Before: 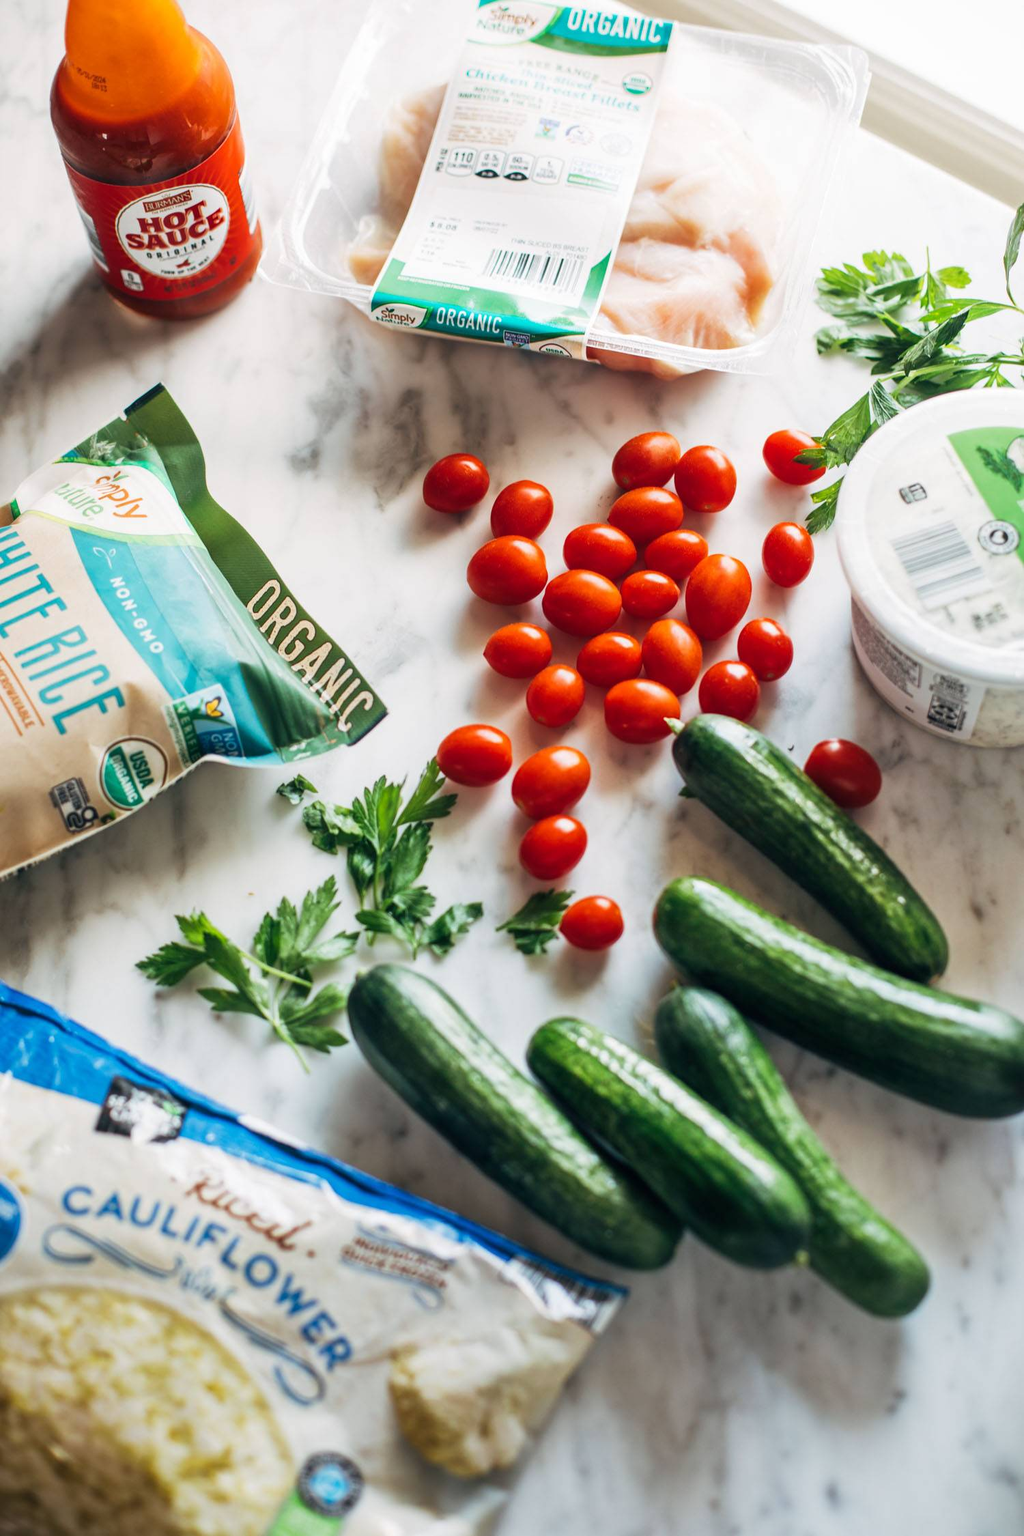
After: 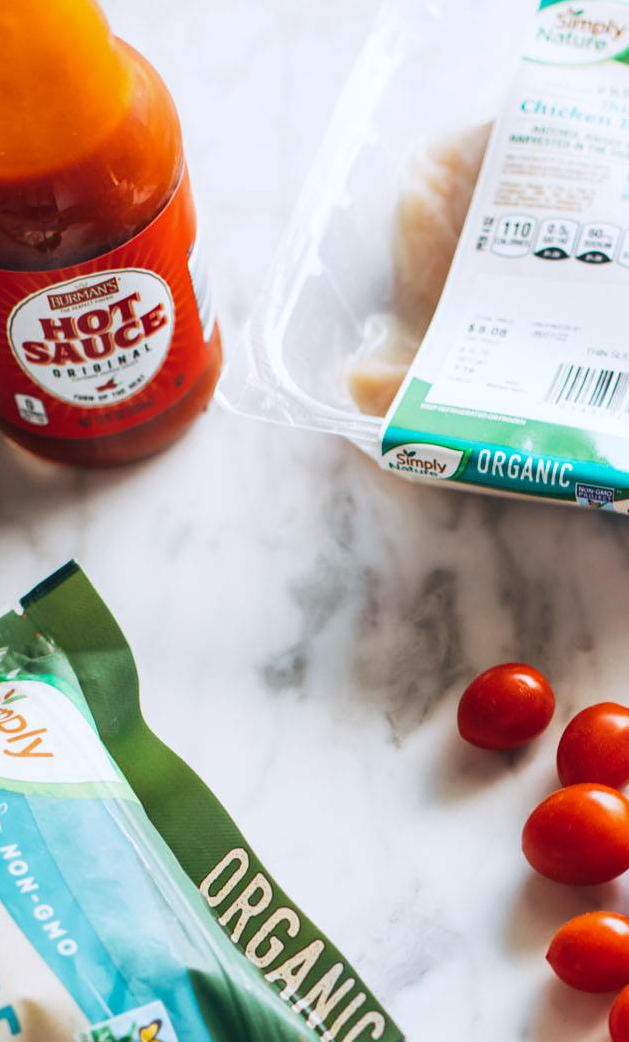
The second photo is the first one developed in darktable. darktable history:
white balance: red 0.974, blue 1.044
crop and rotate: left 10.817%, top 0.062%, right 47.194%, bottom 53.626%
